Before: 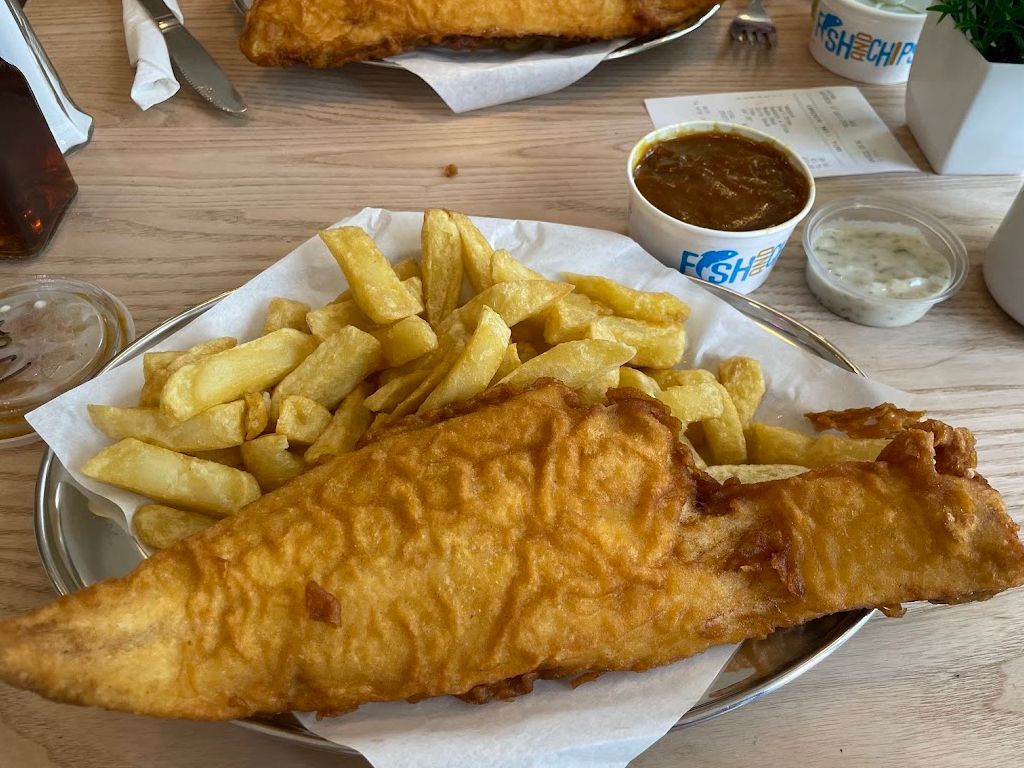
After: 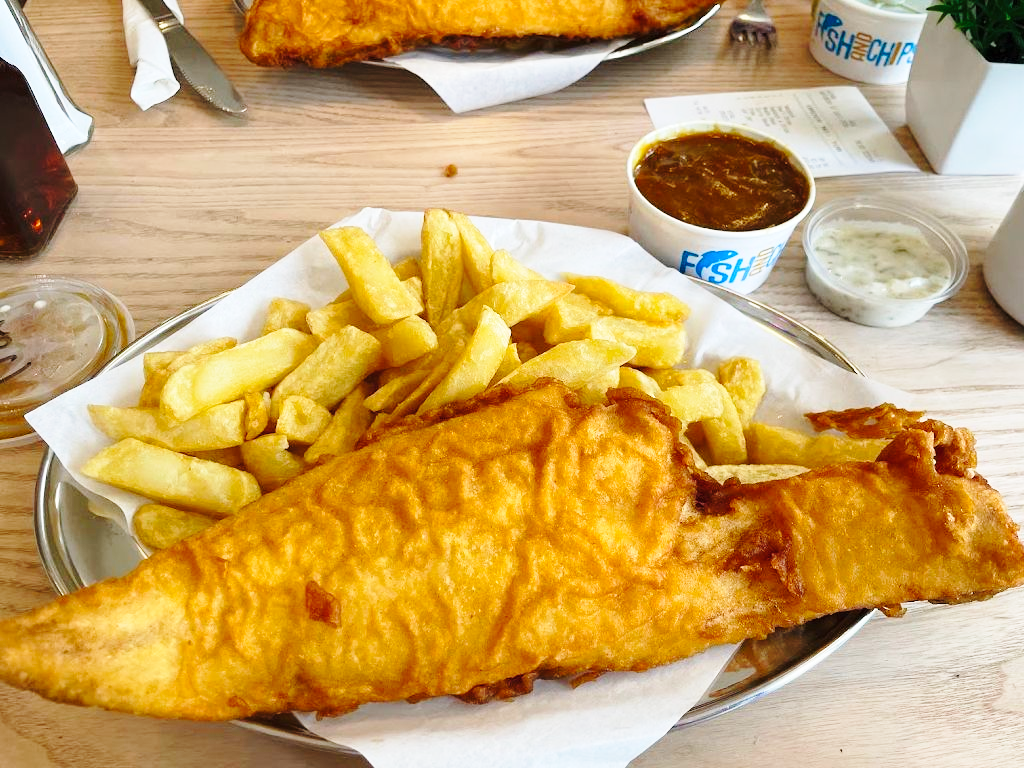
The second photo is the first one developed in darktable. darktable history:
white balance: emerald 1
contrast brightness saturation: contrast 0.03, brightness 0.06, saturation 0.13
tone equalizer: on, module defaults
base curve: curves: ch0 [(0, 0) (0.028, 0.03) (0.121, 0.232) (0.46, 0.748) (0.859, 0.968) (1, 1)], preserve colors none
